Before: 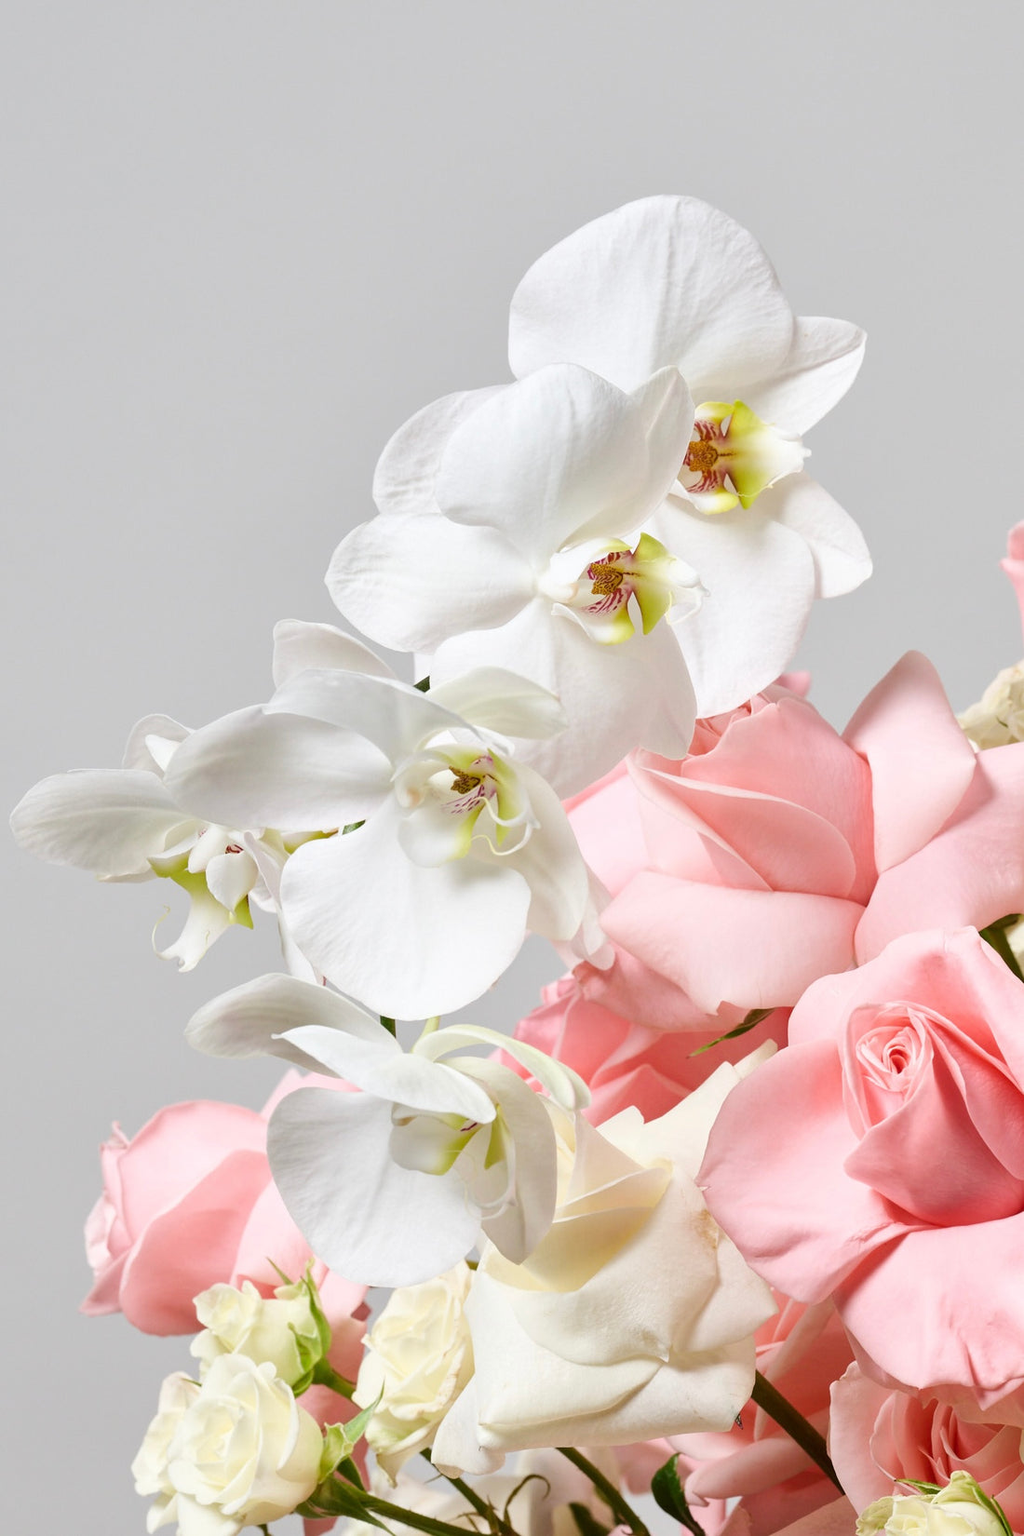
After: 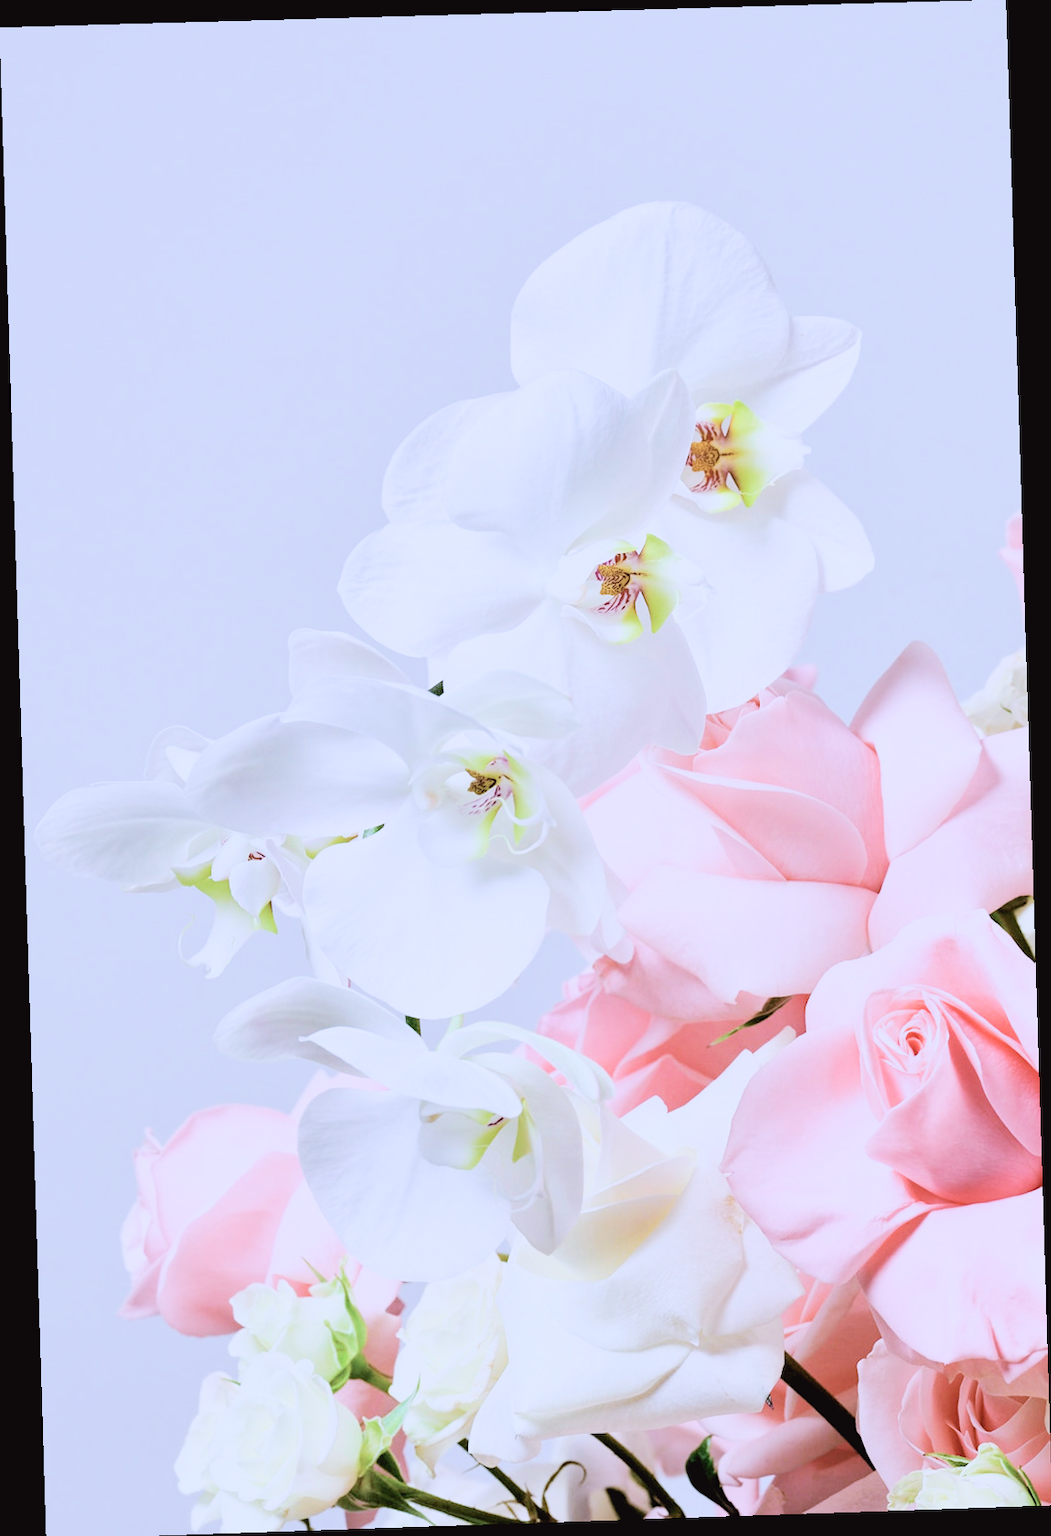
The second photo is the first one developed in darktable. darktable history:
crop: top 0.05%, bottom 0.098%
filmic rgb: black relative exposure -5 EV, hardness 2.88, contrast 1.2, highlights saturation mix -30%
rgb levels: preserve colors sum RGB, levels [[0.038, 0.433, 0.934], [0, 0.5, 1], [0, 0.5, 1]]
color calibration: illuminant as shot in camera, adaptation linear Bradford (ICC v4), x 0.406, y 0.405, temperature 3570.35 K, saturation algorithm version 1 (2020)
rotate and perspective: rotation -1.77°, lens shift (horizontal) 0.004, automatic cropping off
tone curve: curves: ch0 [(0.003, 0.029) (0.202, 0.232) (0.46, 0.56) (0.611, 0.739) (0.843, 0.941) (1, 0.99)]; ch1 [(0, 0) (0.35, 0.356) (0.45, 0.453) (0.508, 0.515) (0.617, 0.601) (1, 1)]; ch2 [(0, 0) (0.456, 0.469) (0.5, 0.5) (0.556, 0.566) (0.635, 0.642) (1, 1)], color space Lab, independent channels, preserve colors none
